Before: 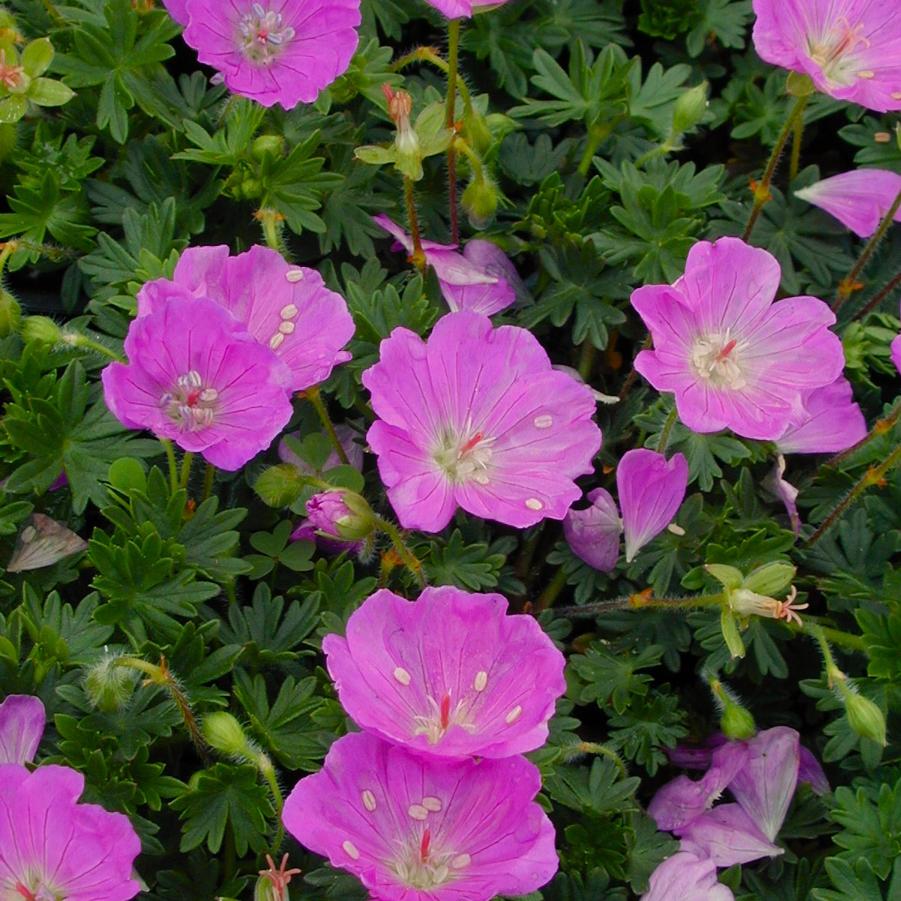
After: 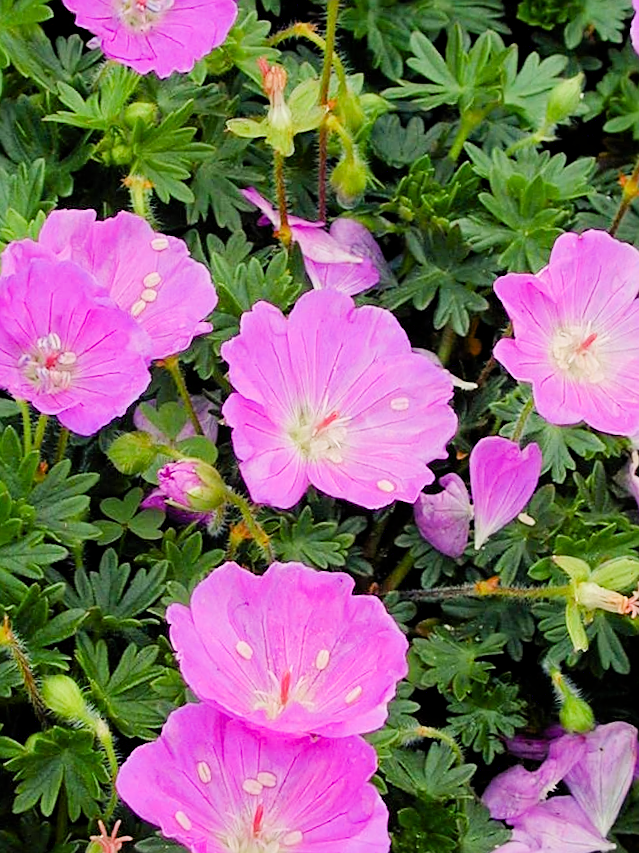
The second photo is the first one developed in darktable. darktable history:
exposure: black level correction 0.001, exposure 1.3 EV, compensate highlight preservation false
filmic rgb: black relative exposure -7.65 EV, white relative exposure 4.56 EV, hardness 3.61, contrast 1.05
crop and rotate: angle -3.27°, left 14.277%, top 0.028%, right 10.766%, bottom 0.028%
sharpen: amount 0.55
